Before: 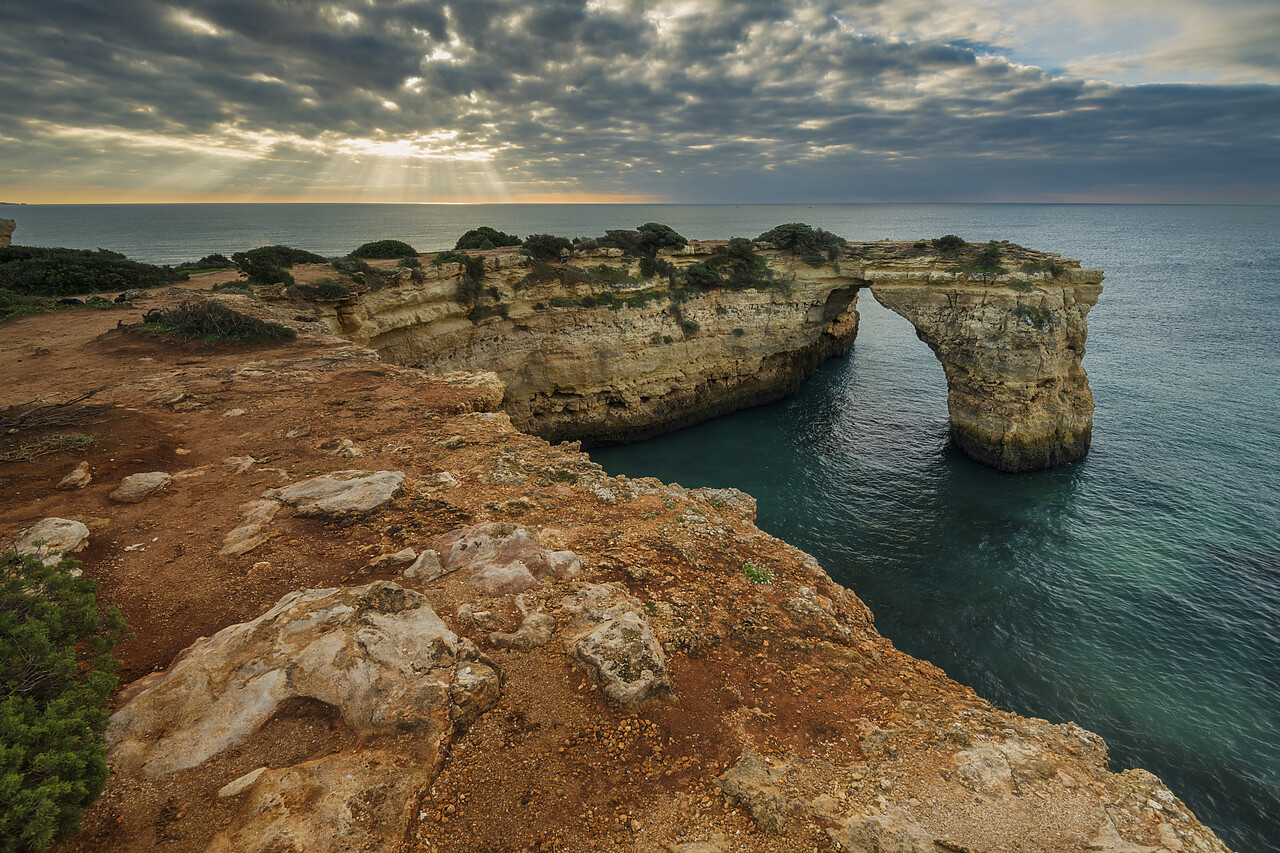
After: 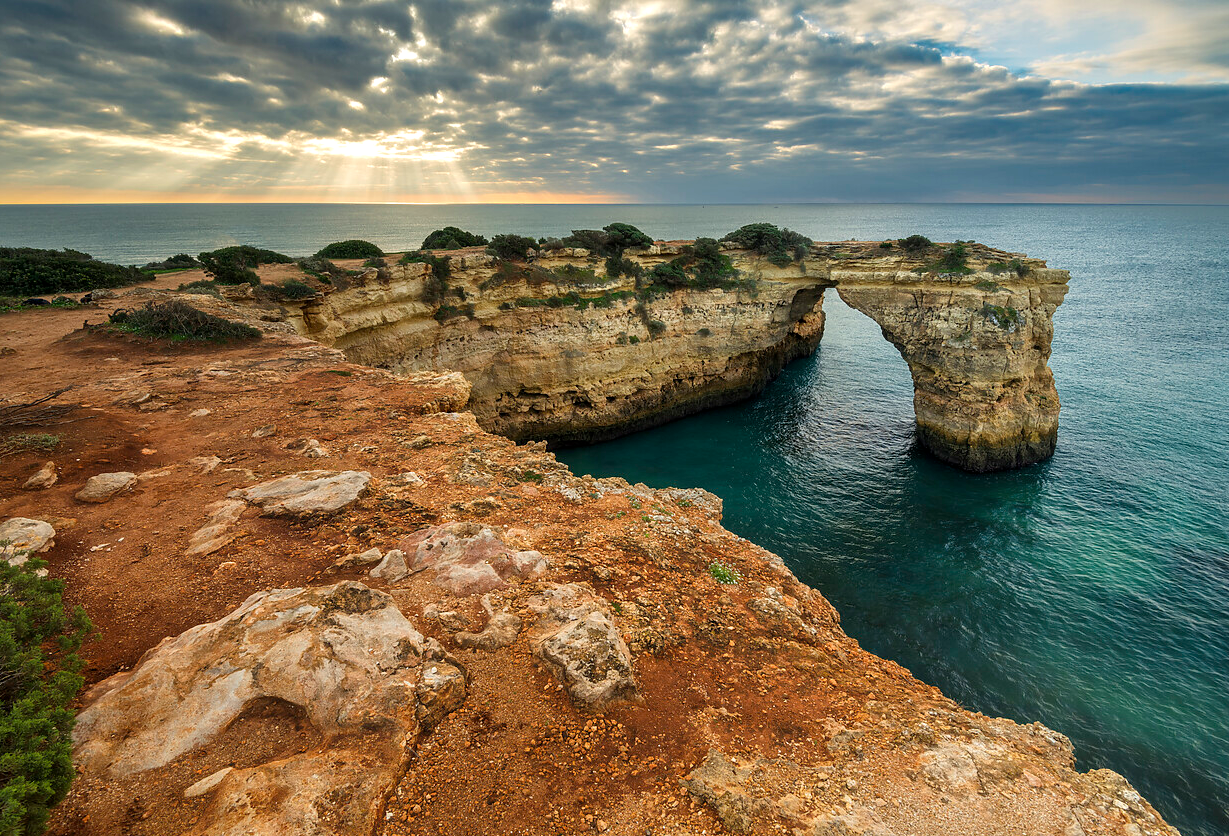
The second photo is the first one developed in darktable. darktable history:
crop and rotate: left 2.66%, right 1.282%, bottom 1.958%
exposure: black level correction 0.001, exposure 0.499 EV, compensate highlight preservation false
